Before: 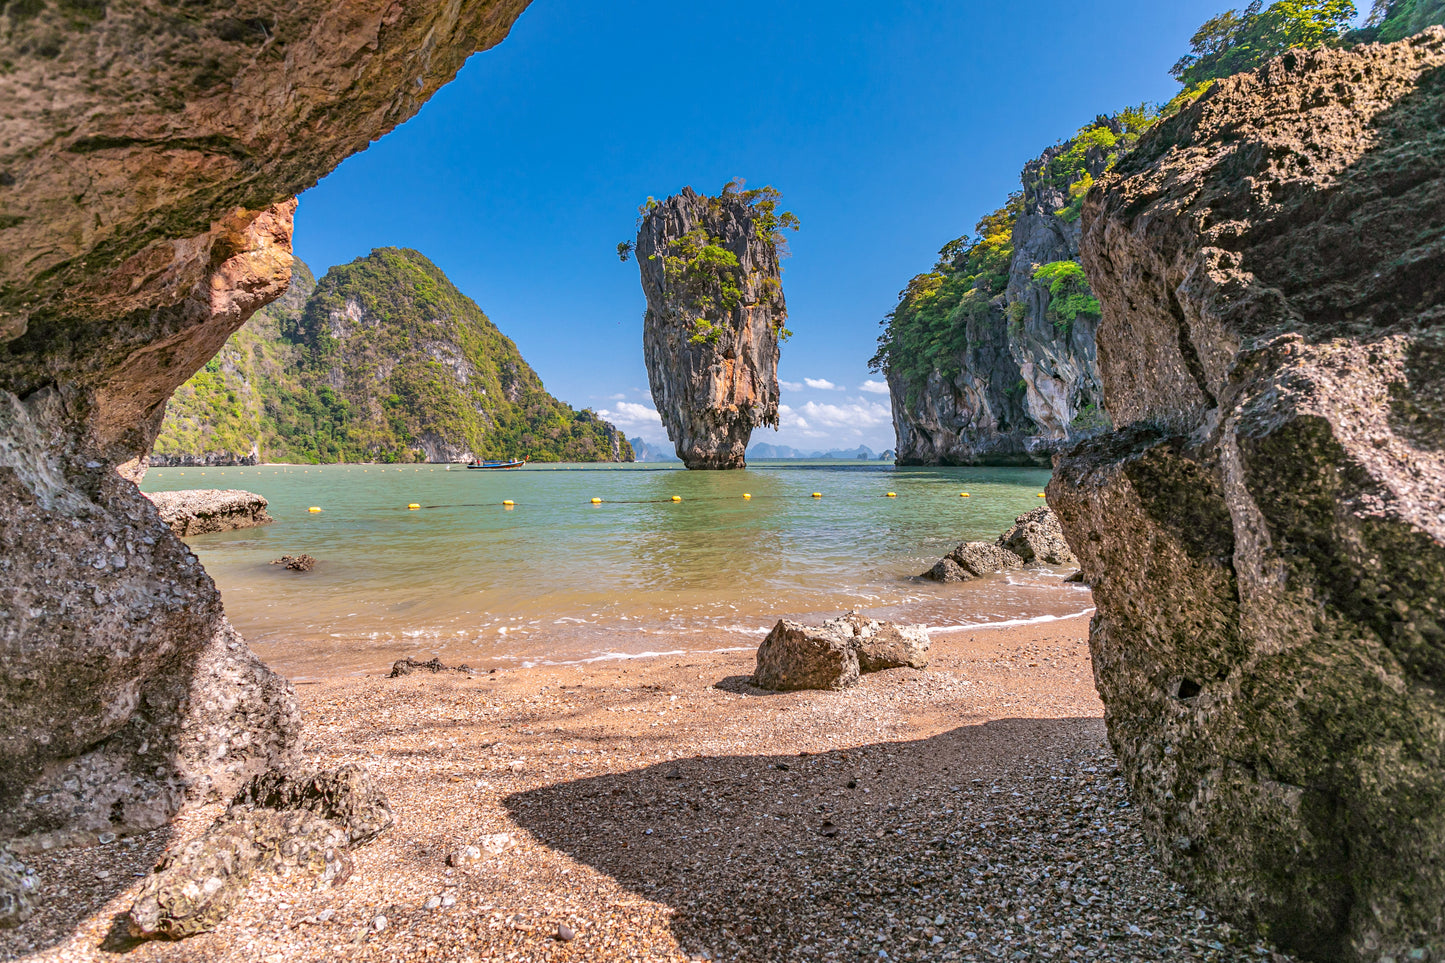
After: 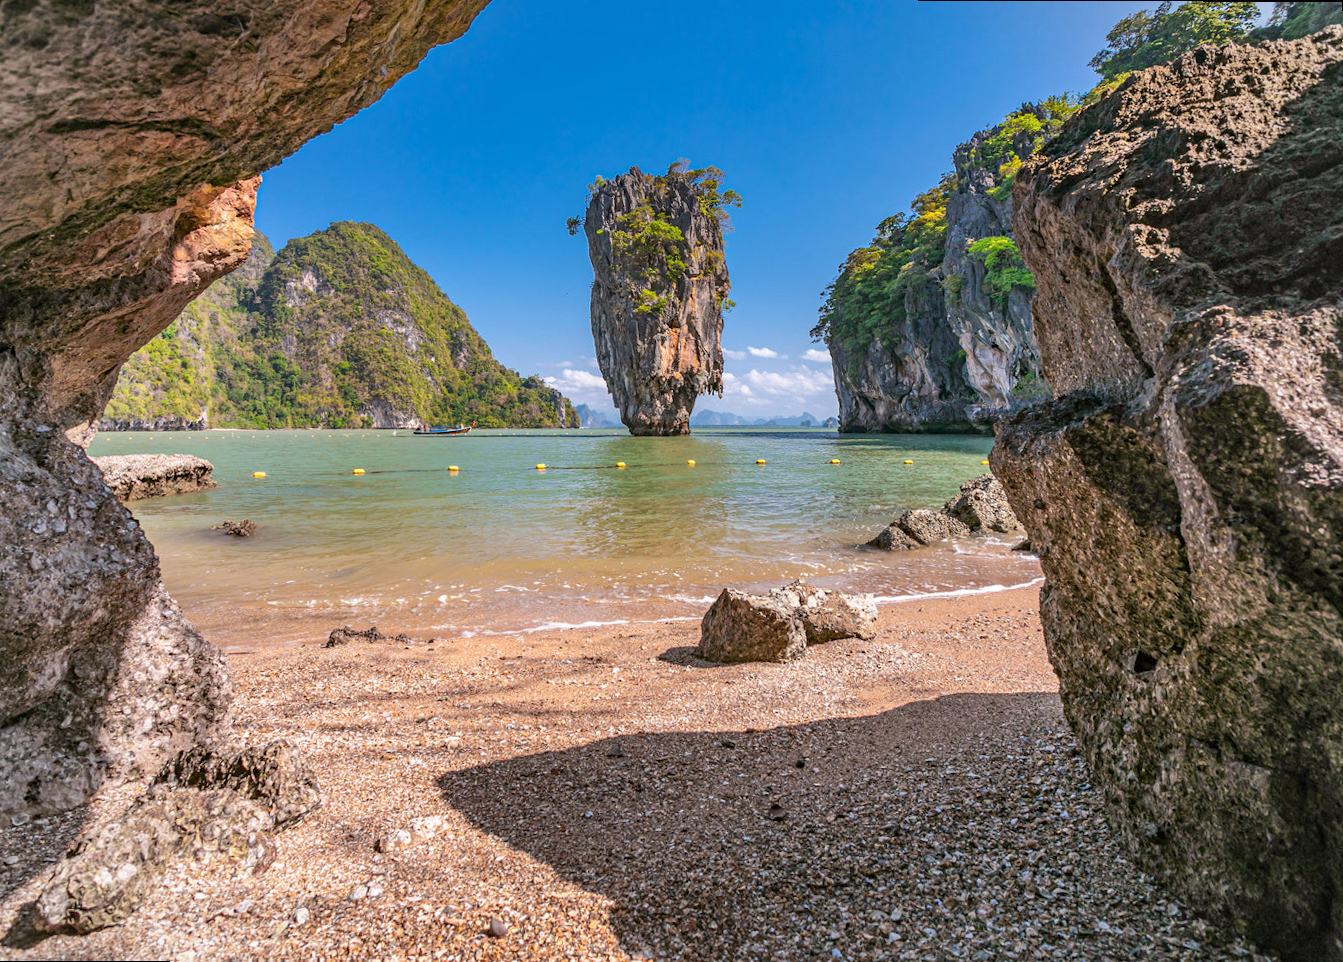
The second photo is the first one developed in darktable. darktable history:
rotate and perspective: rotation 0.215°, lens shift (vertical) -0.139, crop left 0.069, crop right 0.939, crop top 0.002, crop bottom 0.996
vignetting: brightness -0.167
